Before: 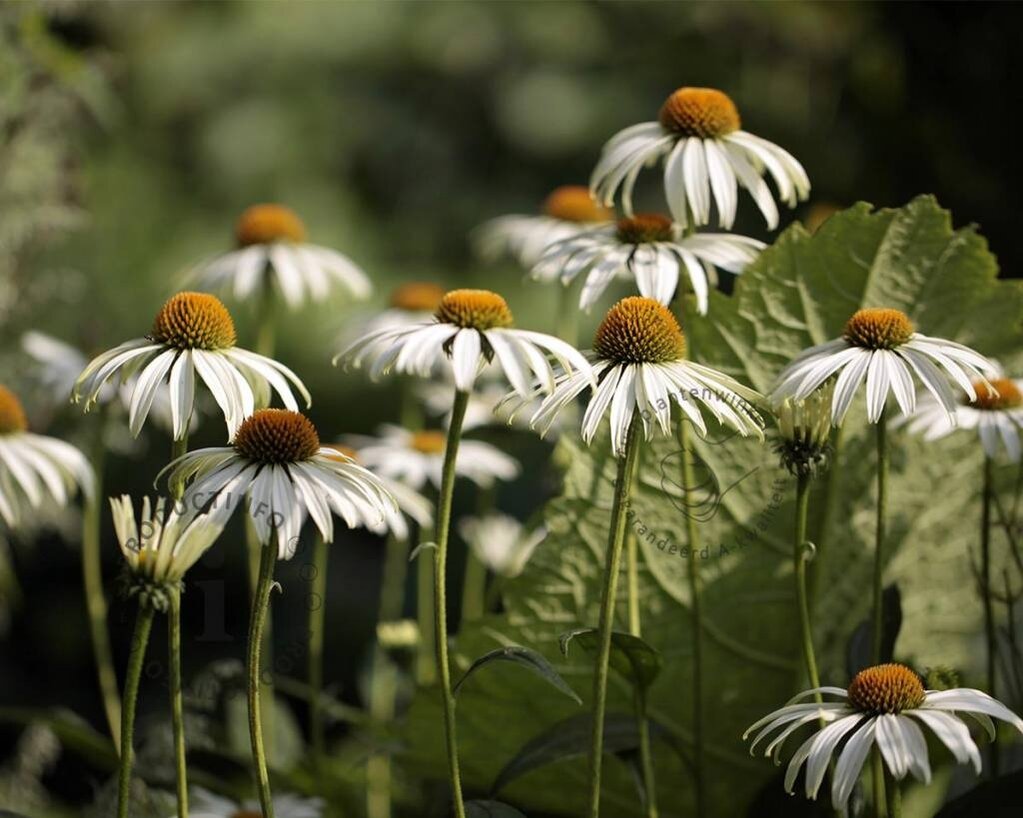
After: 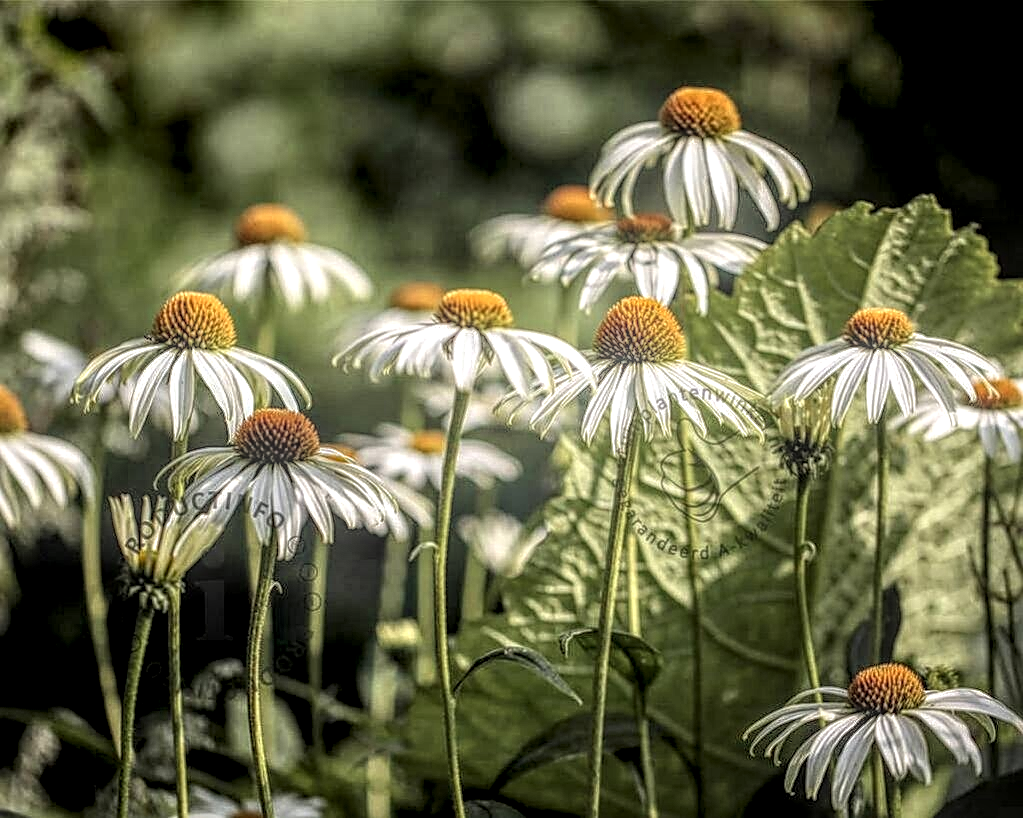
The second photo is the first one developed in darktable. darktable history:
bloom: threshold 82.5%, strength 16.25%
local contrast: highlights 0%, shadows 0%, detail 300%, midtone range 0.3
sharpen: on, module defaults
